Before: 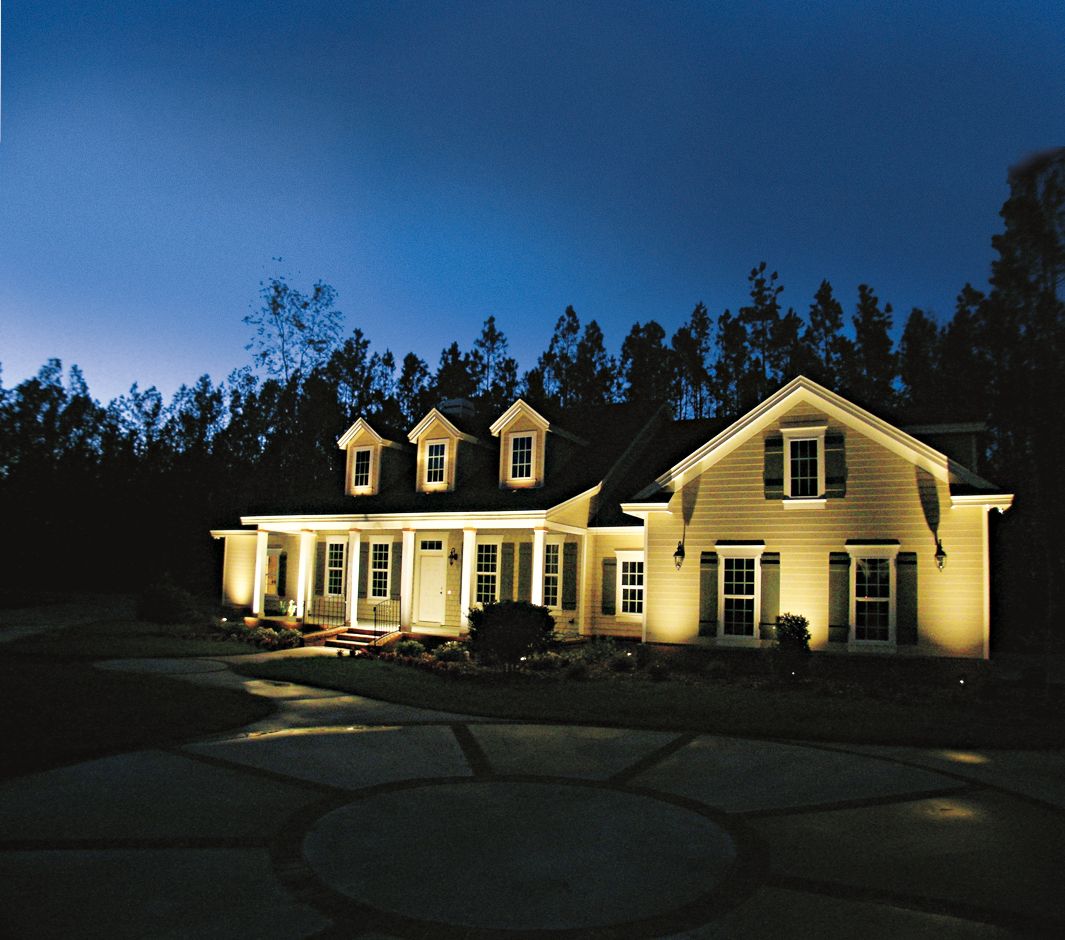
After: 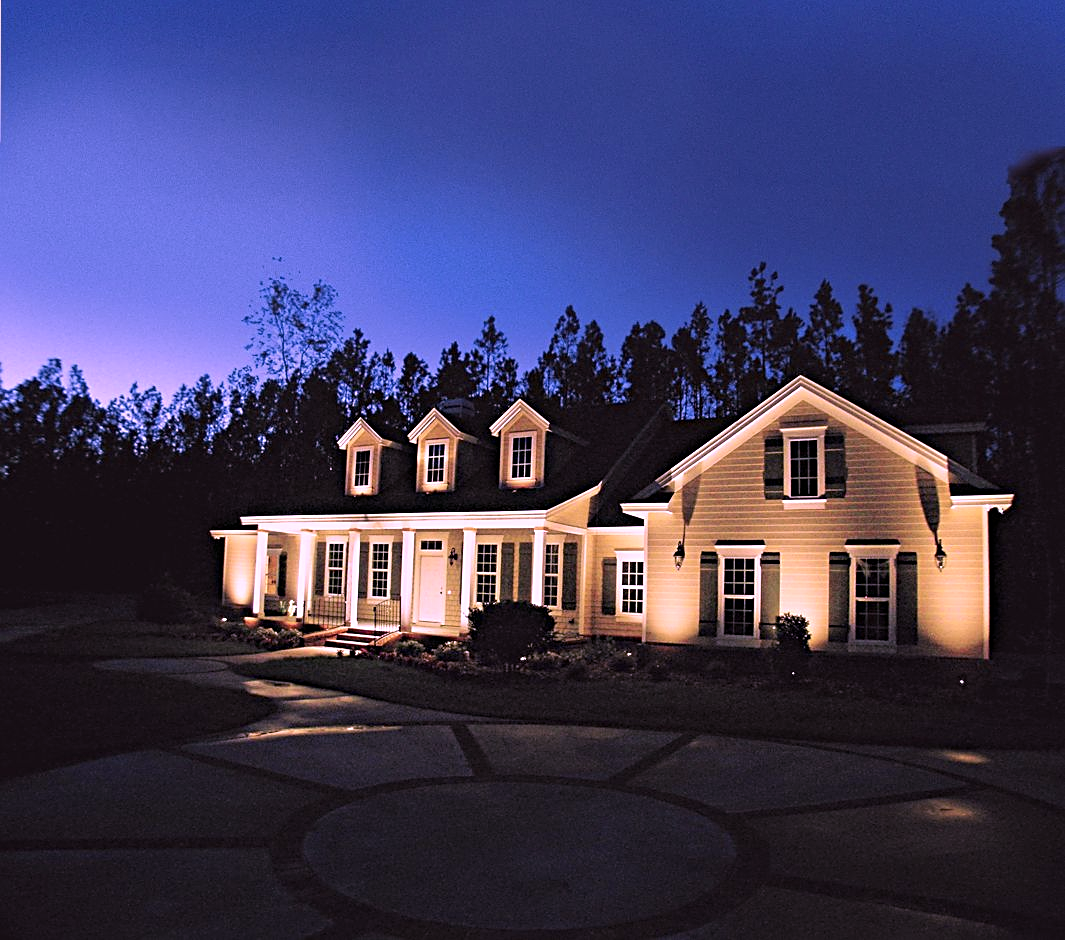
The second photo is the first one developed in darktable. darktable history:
color calibration: output R [1.107, -0.012, -0.003, 0], output B [0, 0, 1.308, 0], illuminant as shot in camera, x 0.358, y 0.373, temperature 4628.91 K, saturation algorithm version 1 (2020)
sharpen: on, module defaults
